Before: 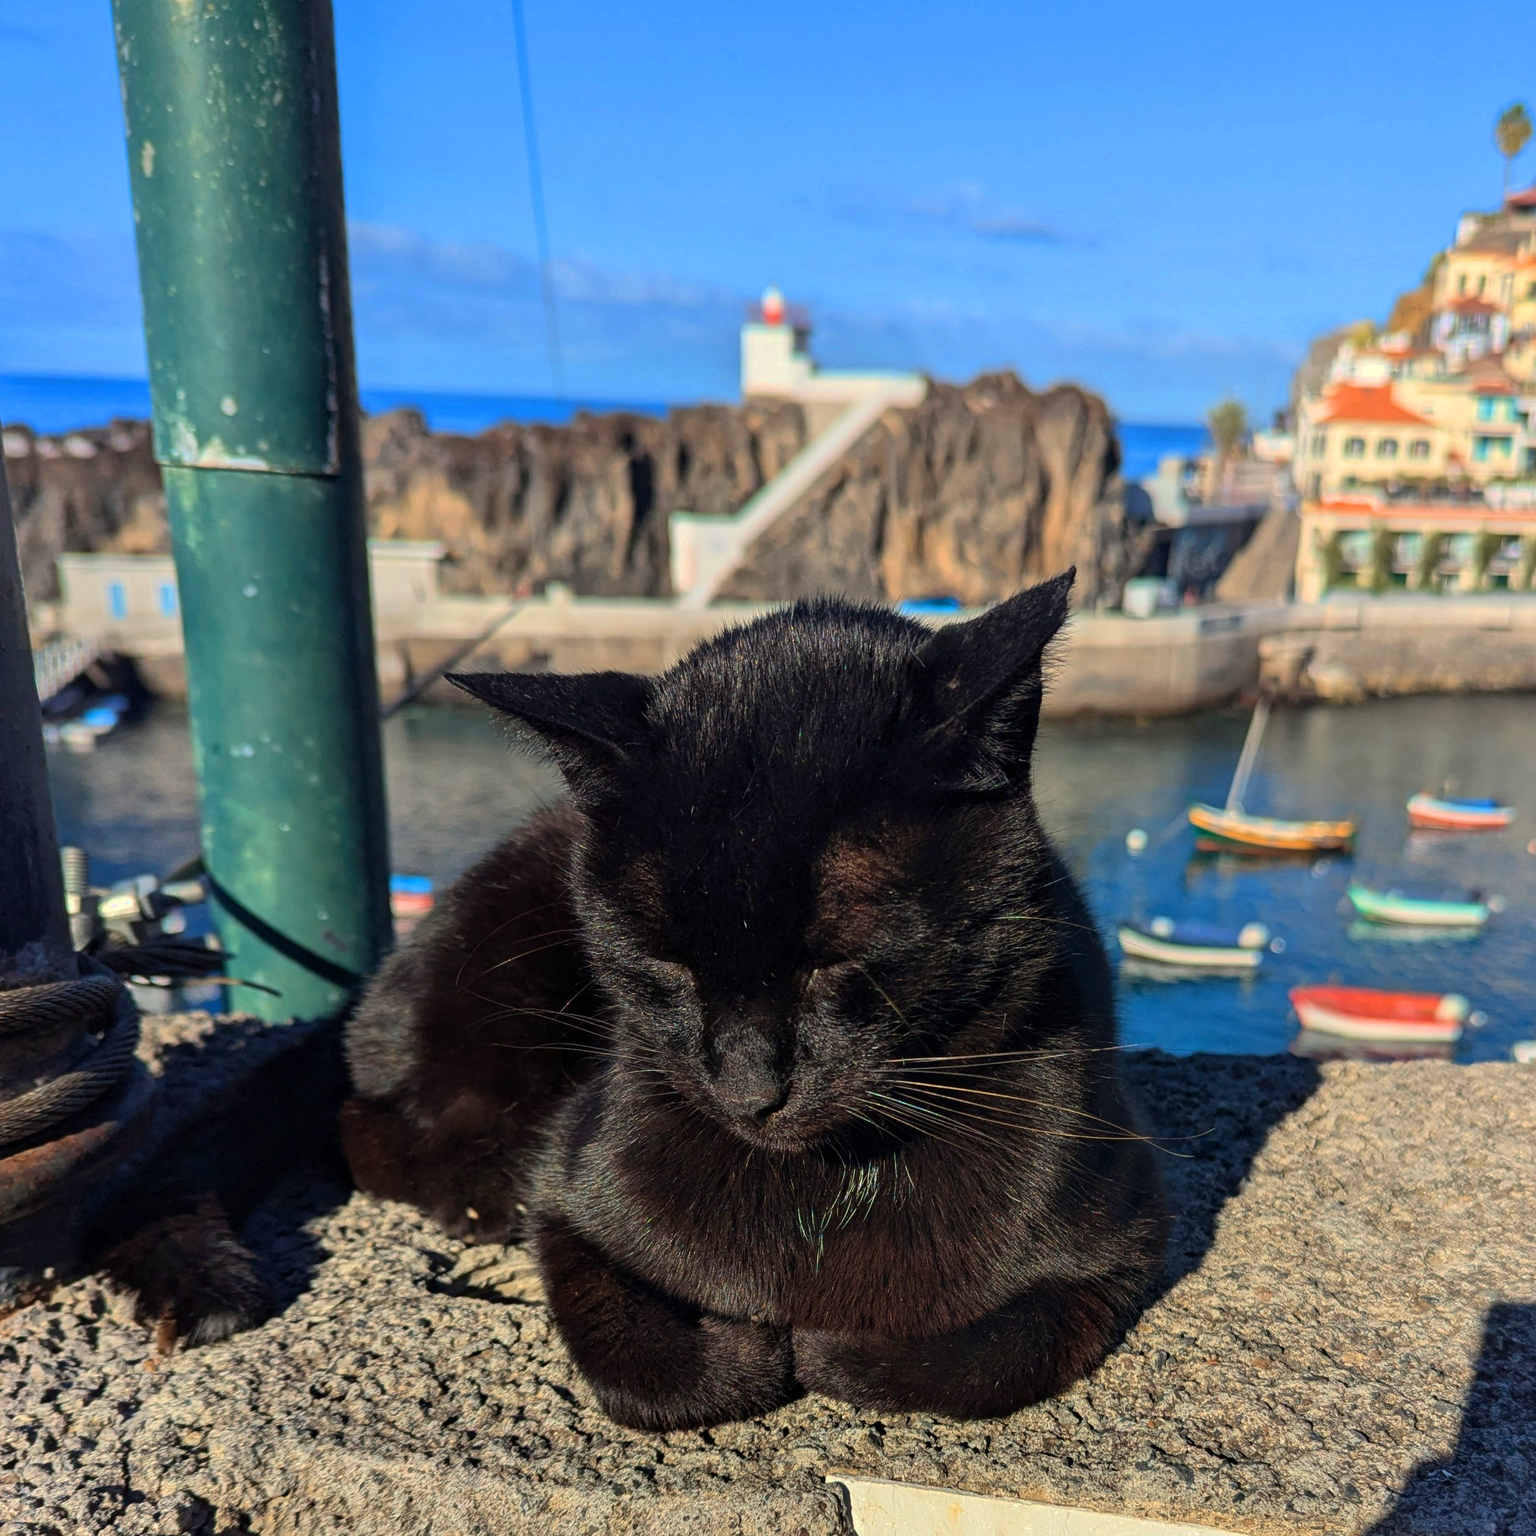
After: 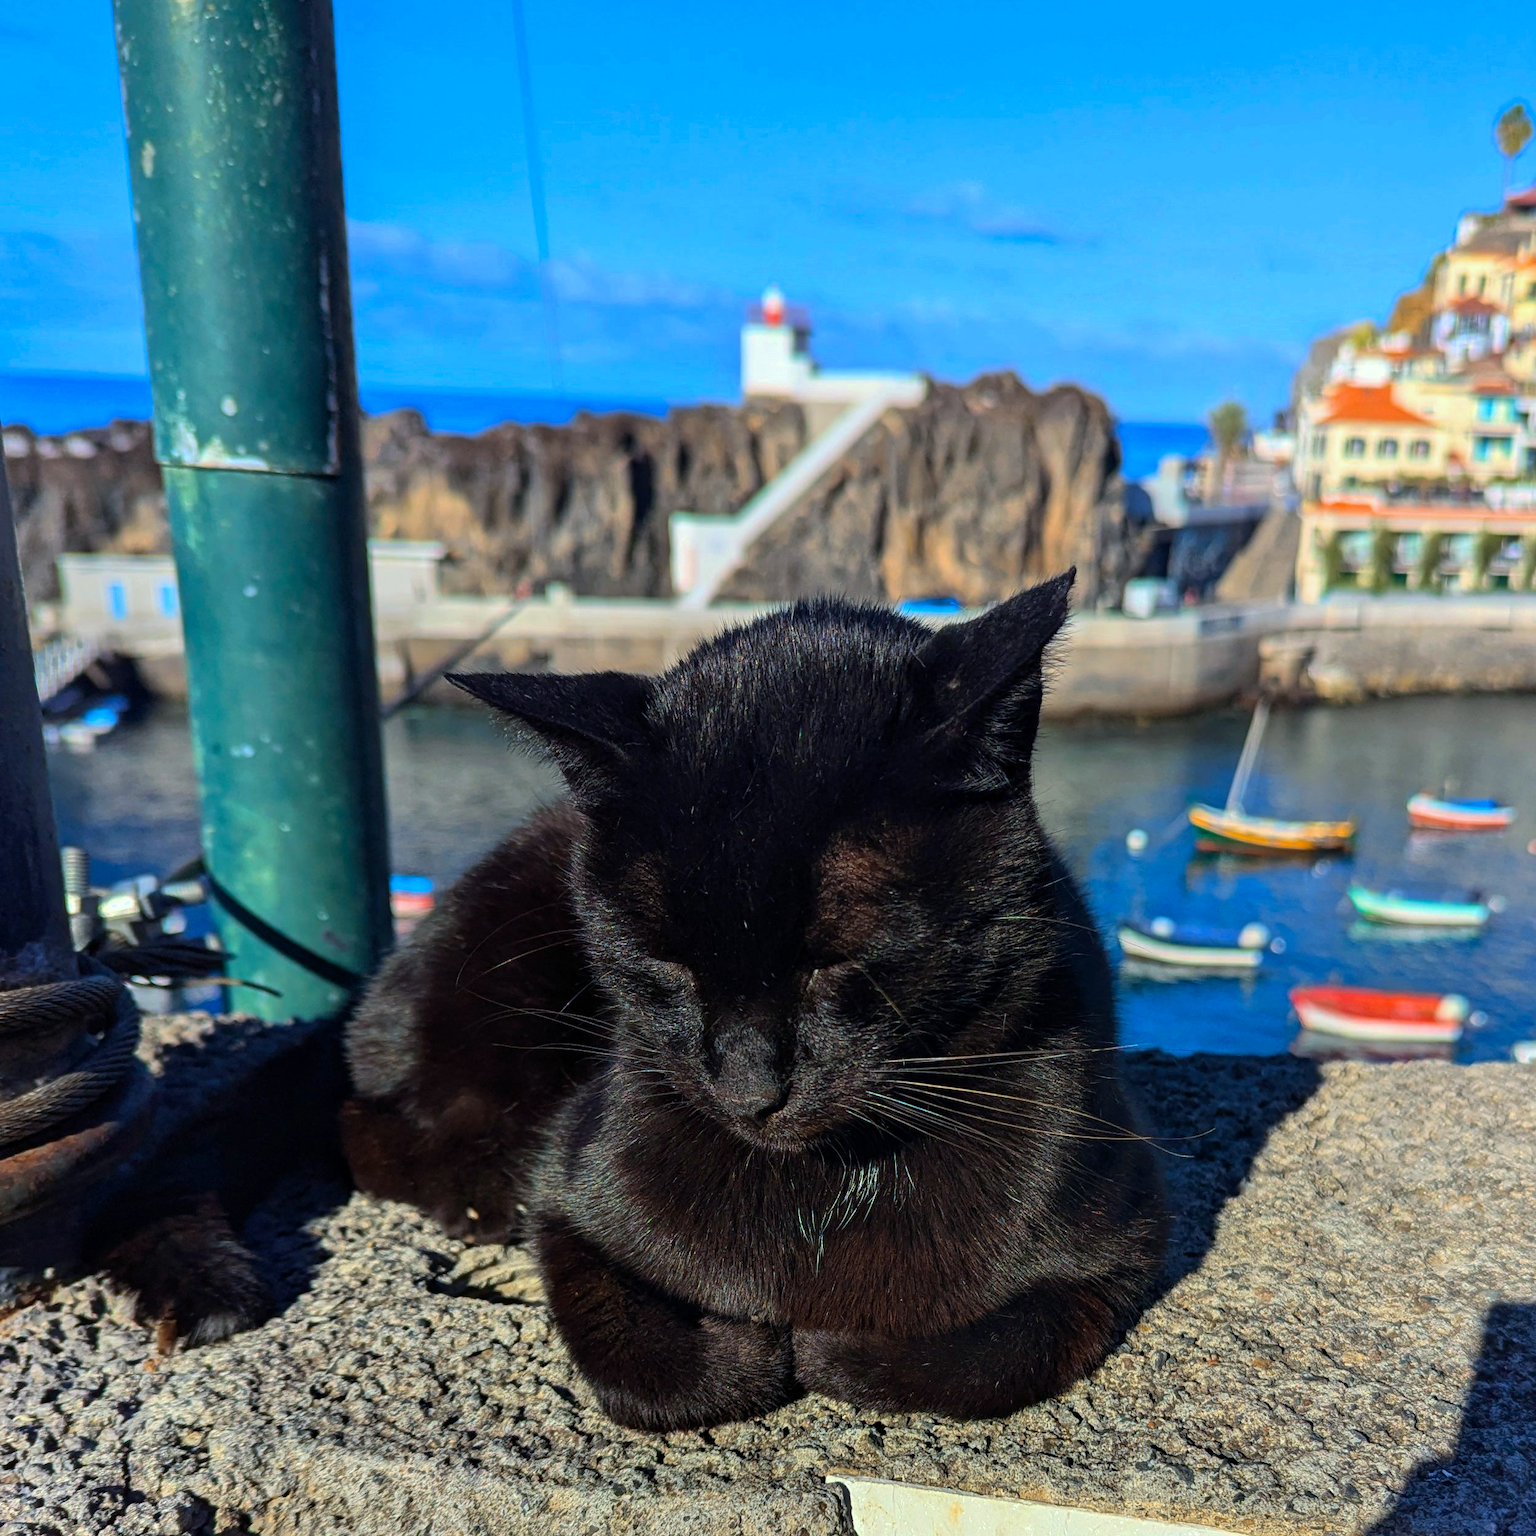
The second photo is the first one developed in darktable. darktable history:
white balance: red 0.924, blue 1.095
color balance: contrast 6.48%, output saturation 113.3%
